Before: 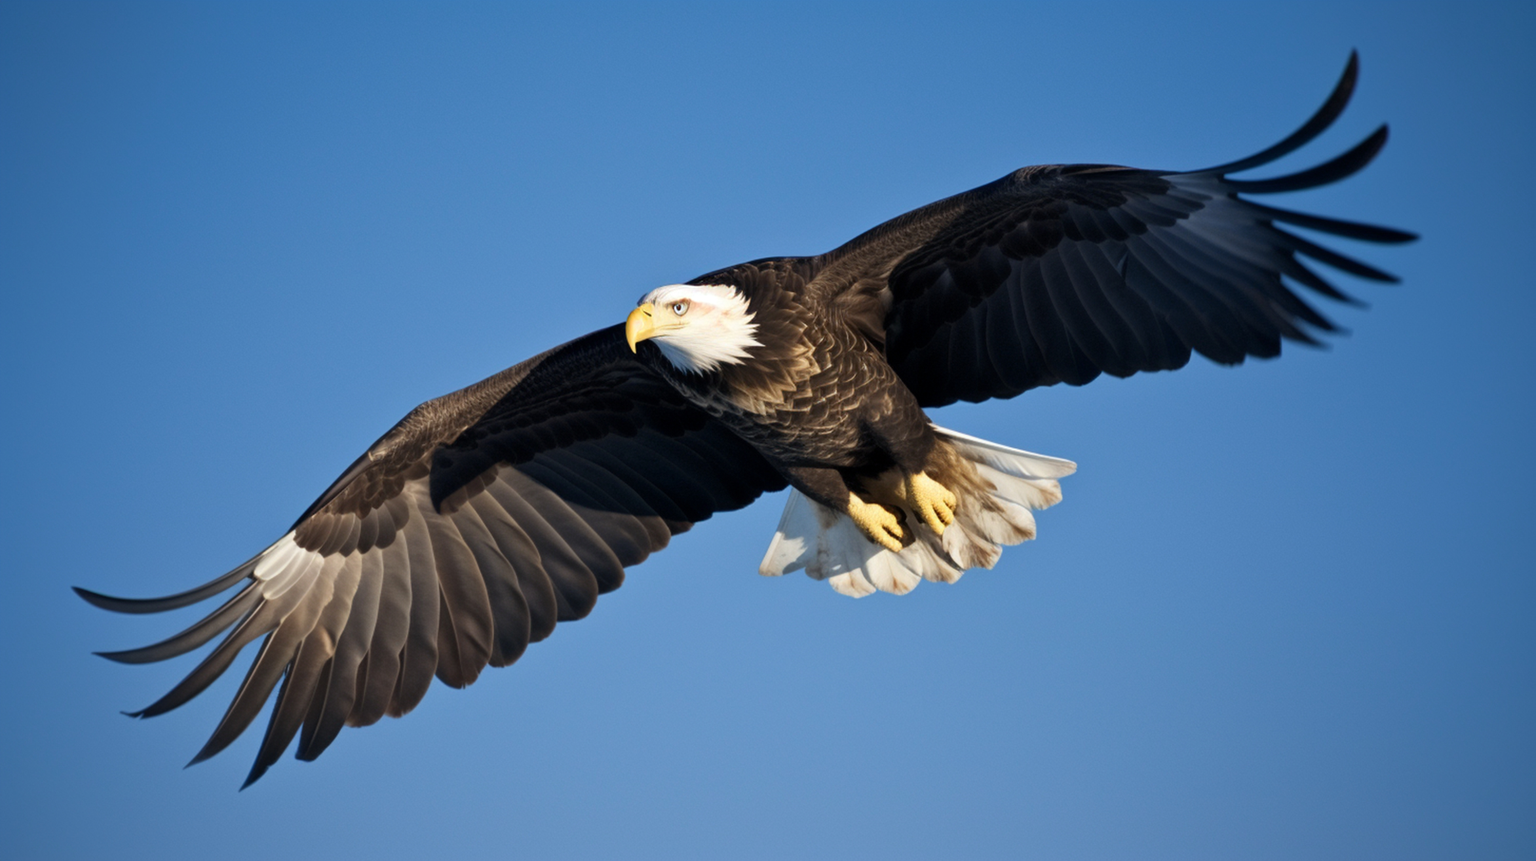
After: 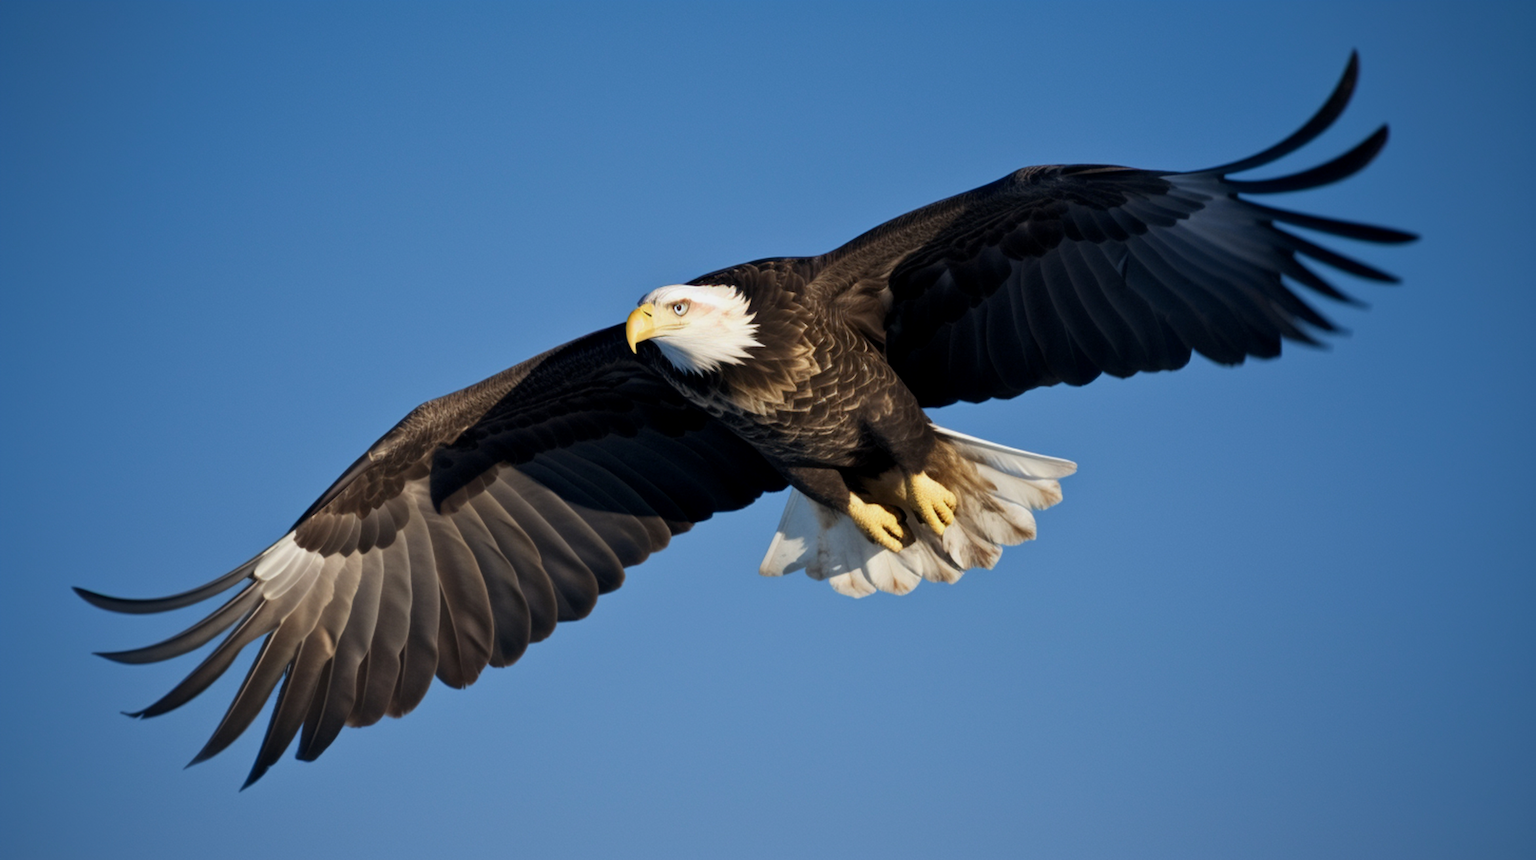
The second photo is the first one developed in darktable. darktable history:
exposure: black level correction 0.001, exposure -0.202 EV, compensate highlight preservation false
